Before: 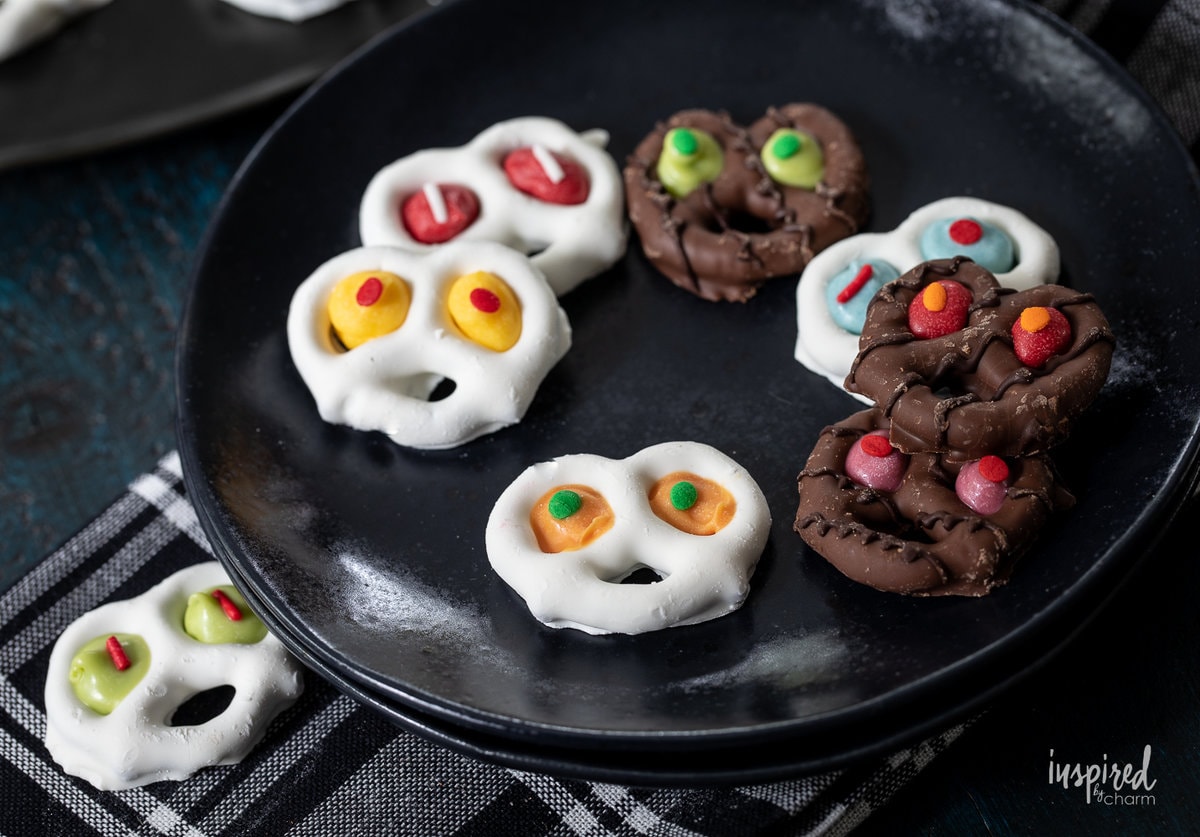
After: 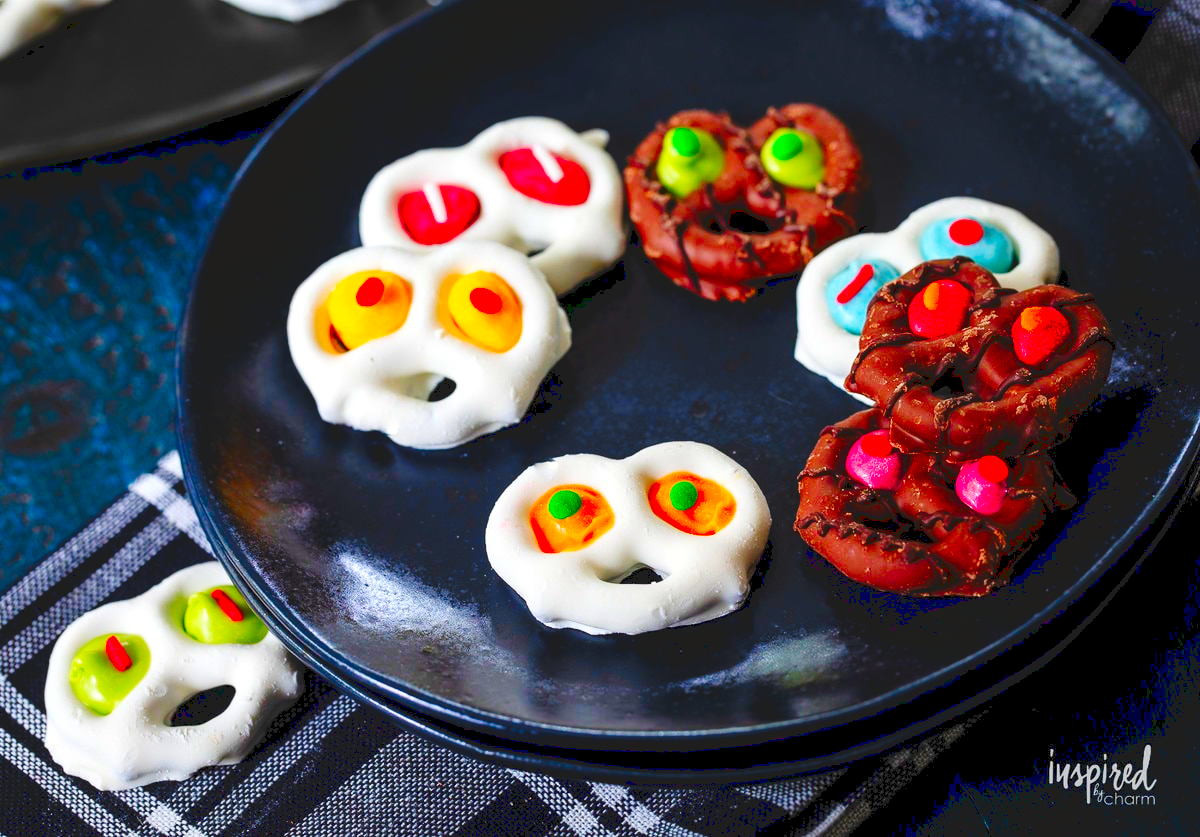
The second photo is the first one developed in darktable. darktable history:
exposure: black level correction 0.001, exposure 0.193 EV, compensate exposure bias true, compensate highlight preservation false
color correction: highlights b* -0.046, saturation 2.98
tone curve: curves: ch0 [(0, 0) (0.003, 0.112) (0.011, 0.115) (0.025, 0.111) (0.044, 0.114) (0.069, 0.126) (0.1, 0.144) (0.136, 0.164) (0.177, 0.196) (0.224, 0.249) (0.277, 0.316) (0.335, 0.401) (0.399, 0.487) (0.468, 0.571) (0.543, 0.647) (0.623, 0.728) (0.709, 0.795) (0.801, 0.866) (0.898, 0.933) (1, 1)], preserve colors none
